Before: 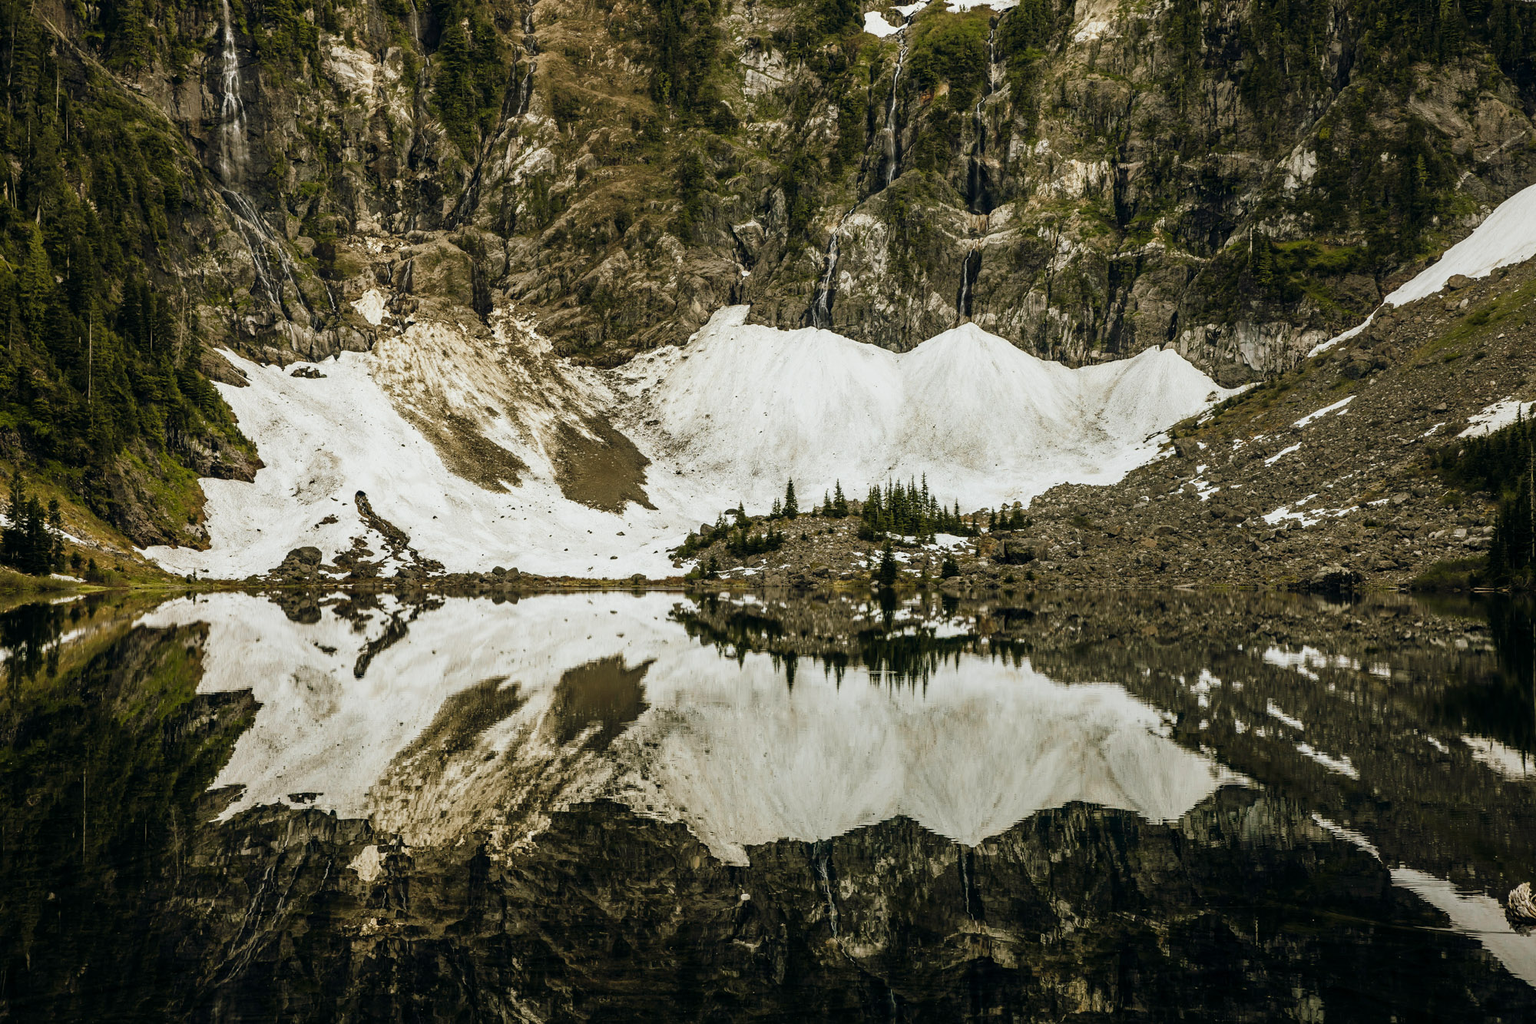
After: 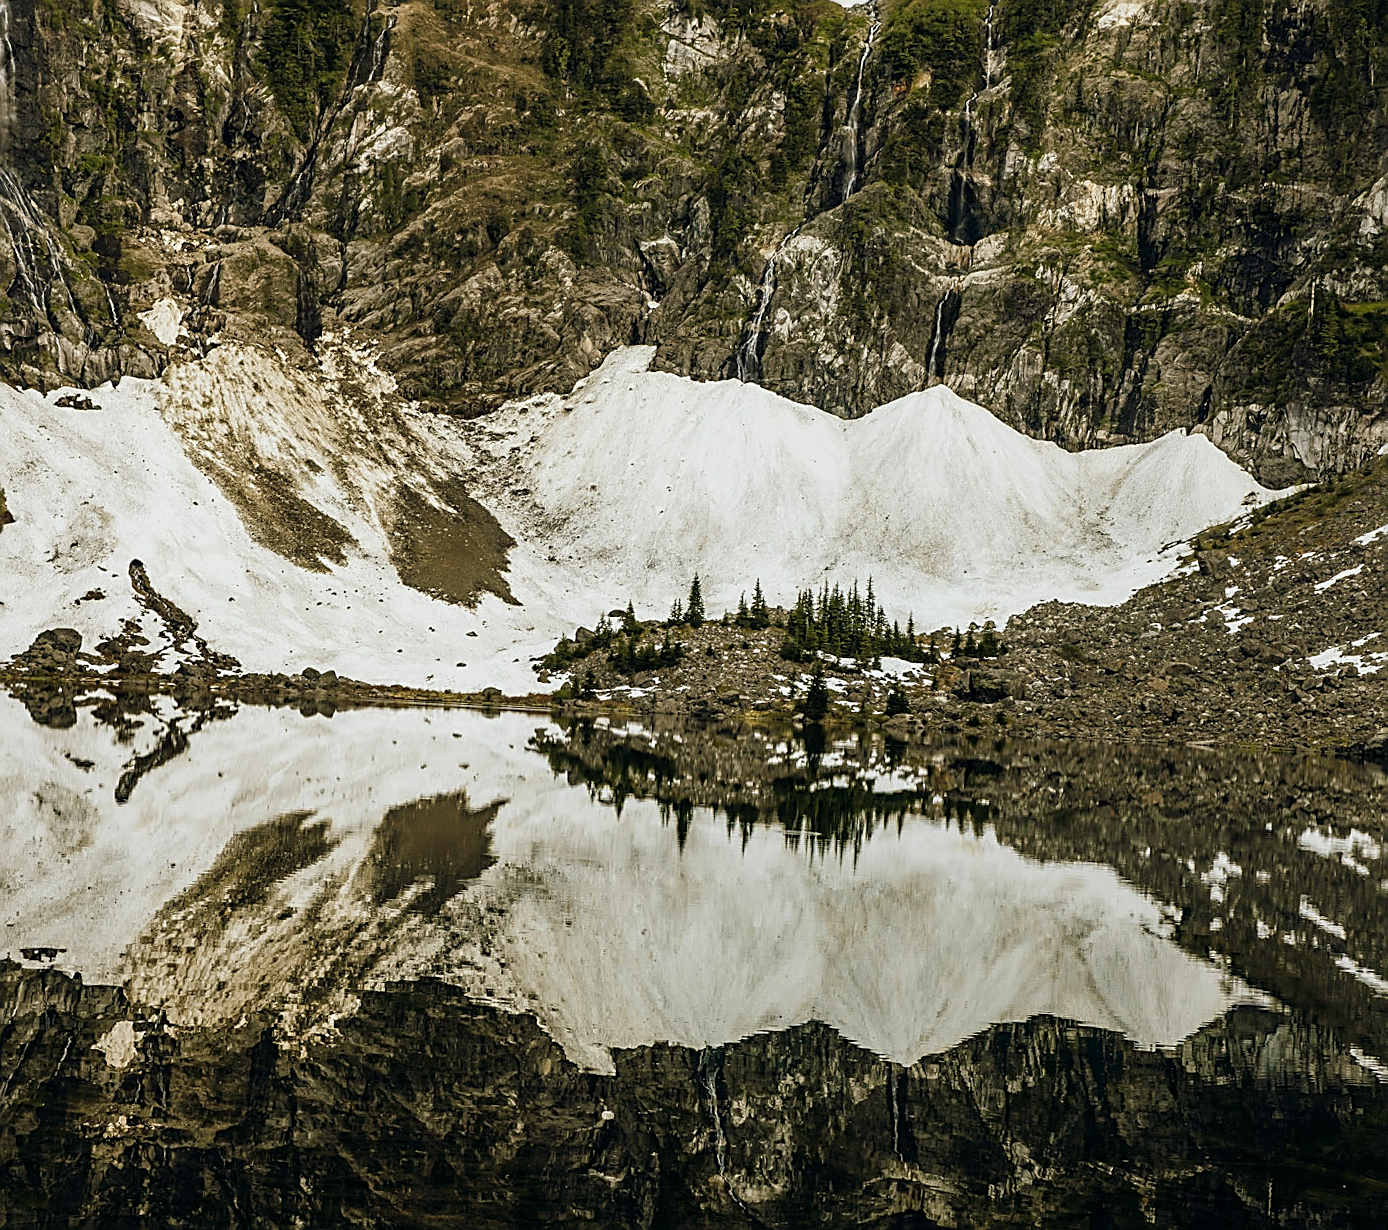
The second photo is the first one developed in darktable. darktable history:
crop and rotate: angle -3.19°, left 14.048%, top 0.026%, right 10.856%, bottom 0.071%
sharpen: amount 0.748
